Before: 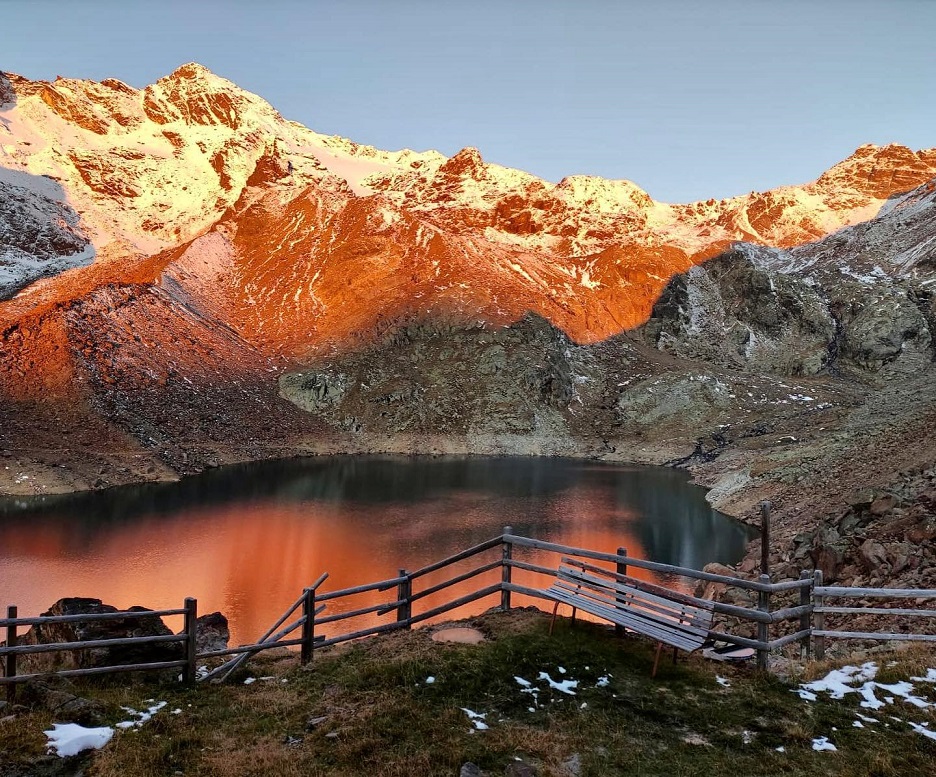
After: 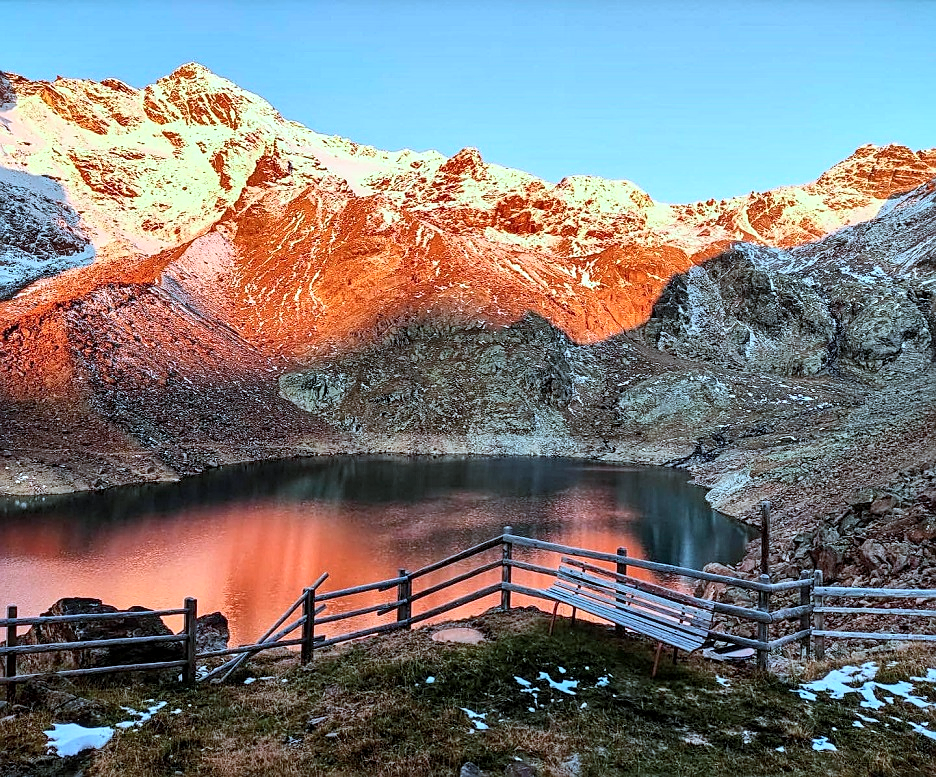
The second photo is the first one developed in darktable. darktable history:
sharpen: on, module defaults
contrast brightness saturation: contrast 0.2, brightness 0.163, saturation 0.219
local contrast: detail 130%
shadows and highlights: radius 127.39, shadows 30.4, highlights -31.07, low approximation 0.01, soften with gaussian
color correction: highlights a* -9.8, highlights b* -21.44
